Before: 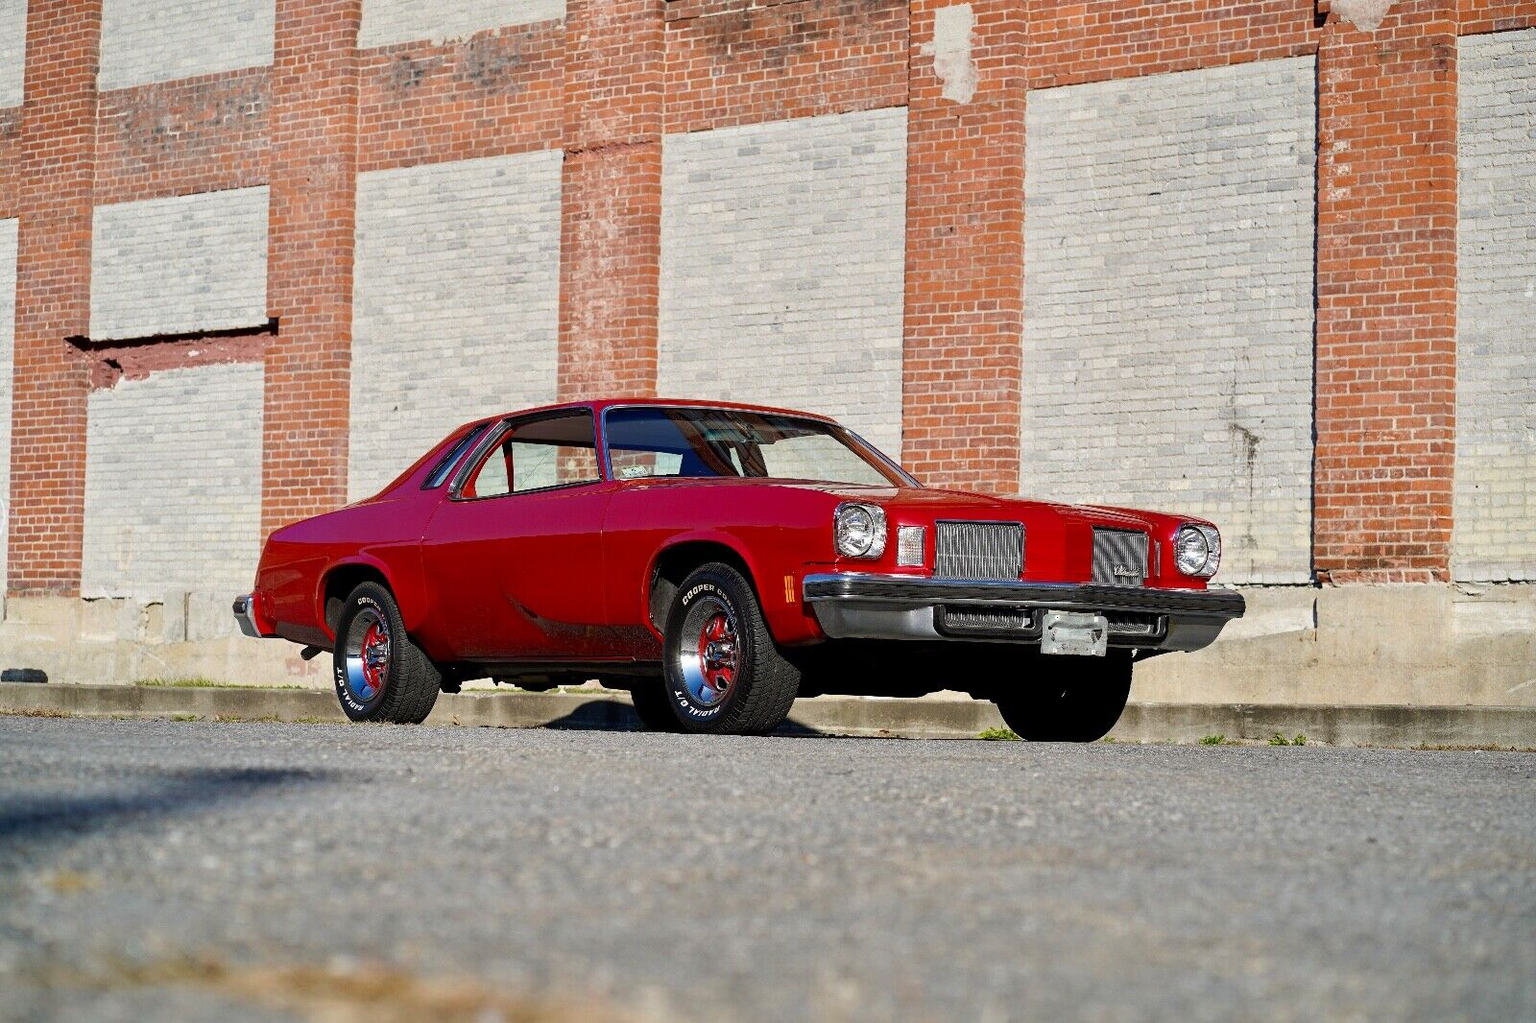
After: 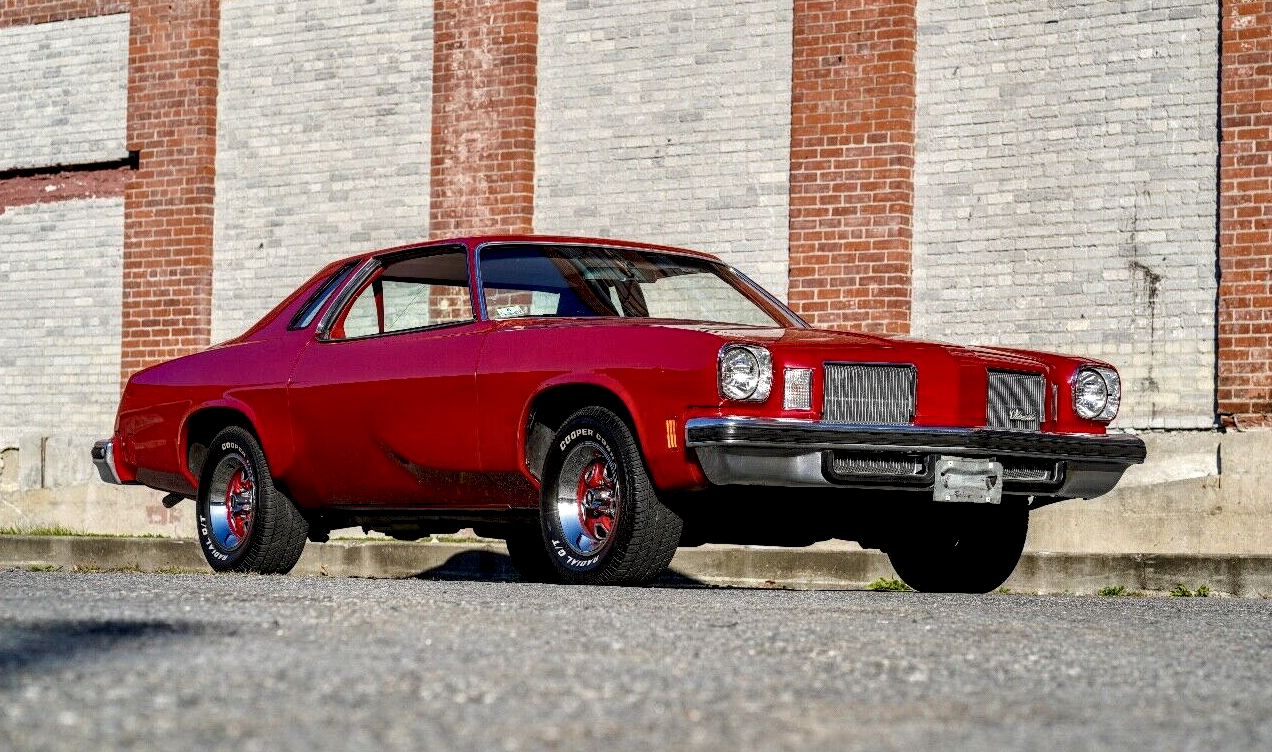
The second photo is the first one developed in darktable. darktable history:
crop: left 9.479%, top 16.976%, right 10.969%, bottom 12.393%
local contrast: detail 160%
